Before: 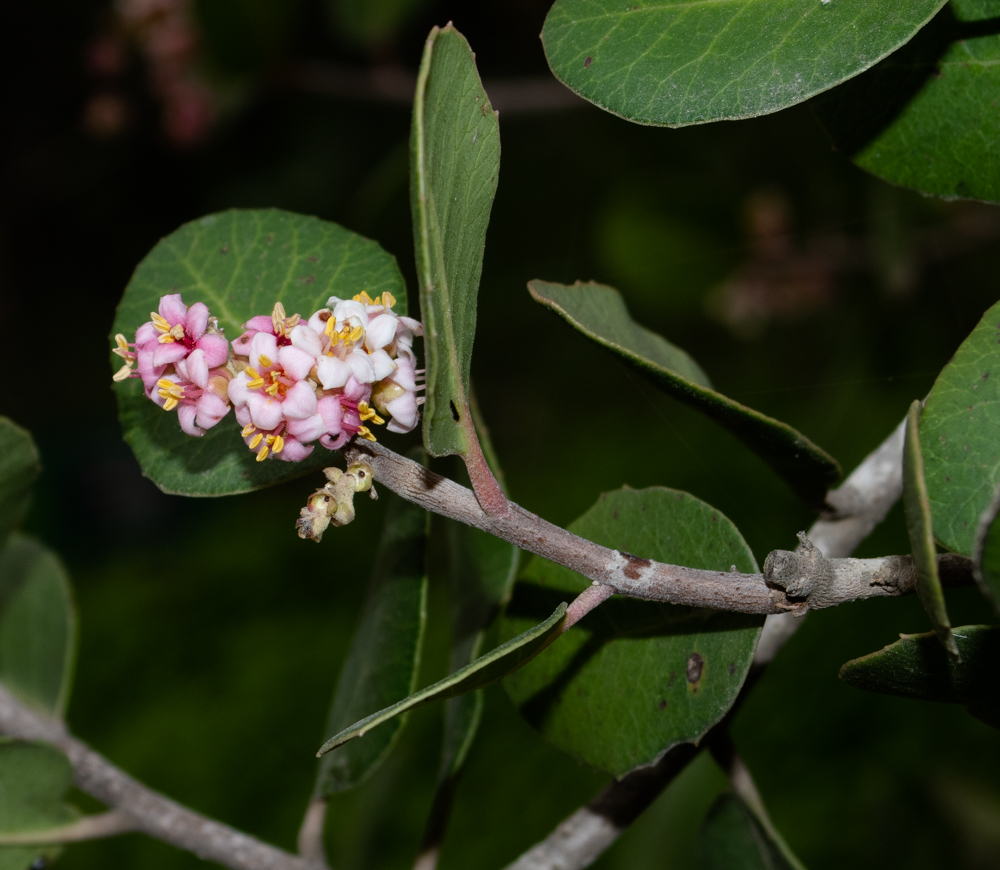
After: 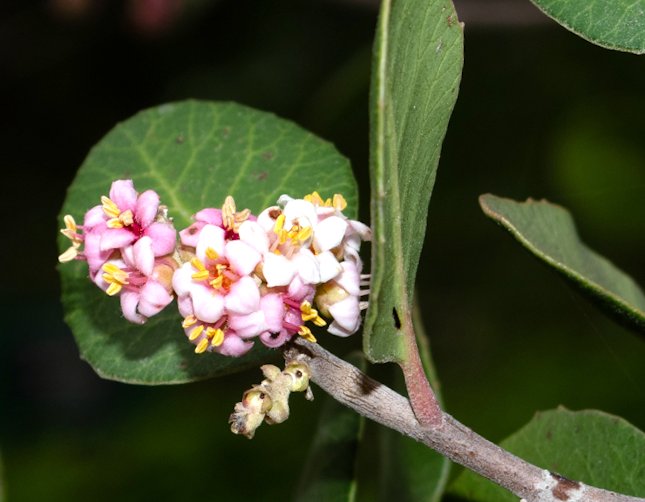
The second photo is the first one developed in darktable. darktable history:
crop and rotate: angle -4.54°, left 2.172%, top 6.834%, right 27.638%, bottom 30.361%
exposure: exposure 0.666 EV, compensate highlight preservation false
